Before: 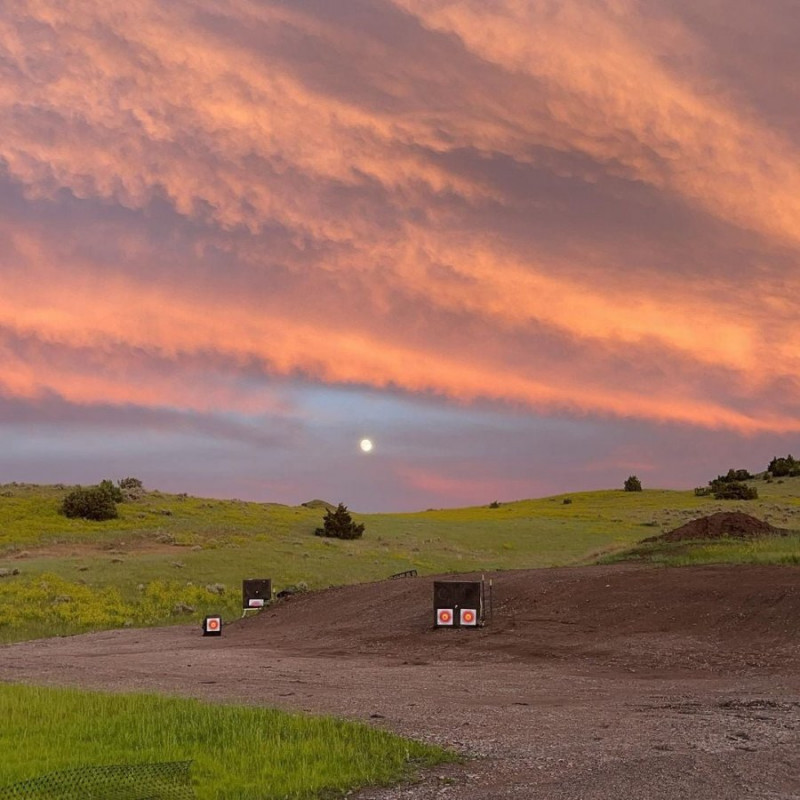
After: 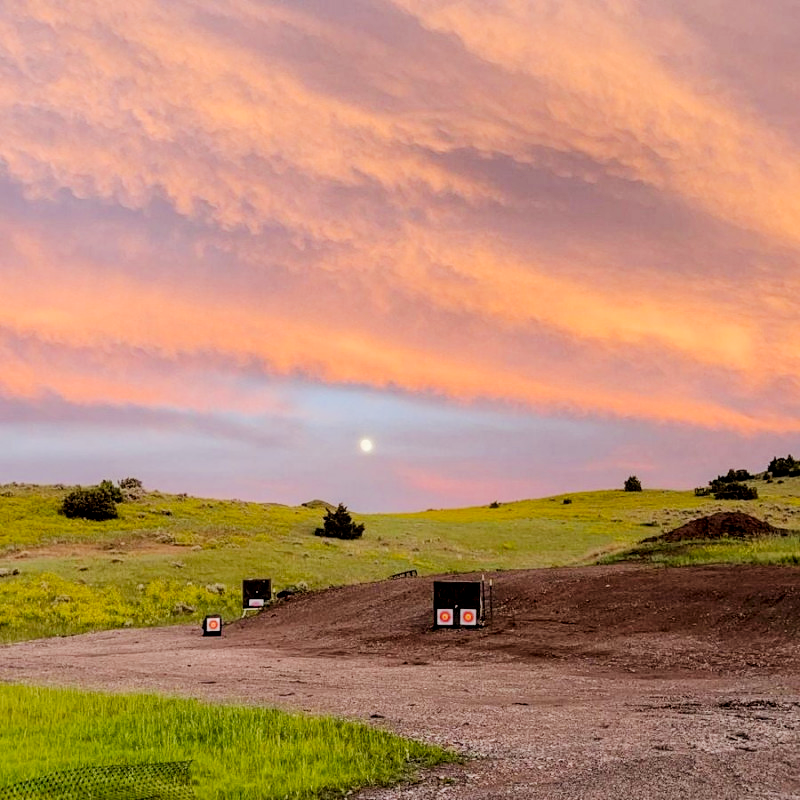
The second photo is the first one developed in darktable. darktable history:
exposure: black level correction 0, exposure 0.5 EV, compensate highlight preservation false
tone curve: curves: ch0 [(0, 0) (0.003, 0.004) (0.011, 0.006) (0.025, 0.011) (0.044, 0.017) (0.069, 0.029) (0.1, 0.047) (0.136, 0.07) (0.177, 0.121) (0.224, 0.182) (0.277, 0.257) (0.335, 0.342) (0.399, 0.432) (0.468, 0.526) (0.543, 0.621) (0.623, 0.711) (0.709, 0.792) (0.801, 0.87) (0.898, 0.951) (1, 1)], preserve colors none
filmic rgb: black relative exposure -6.15 EV, white relative exposure 6.96 EV, hardness 2.23, color science v6 (2022)
local contrast: detail 130%
